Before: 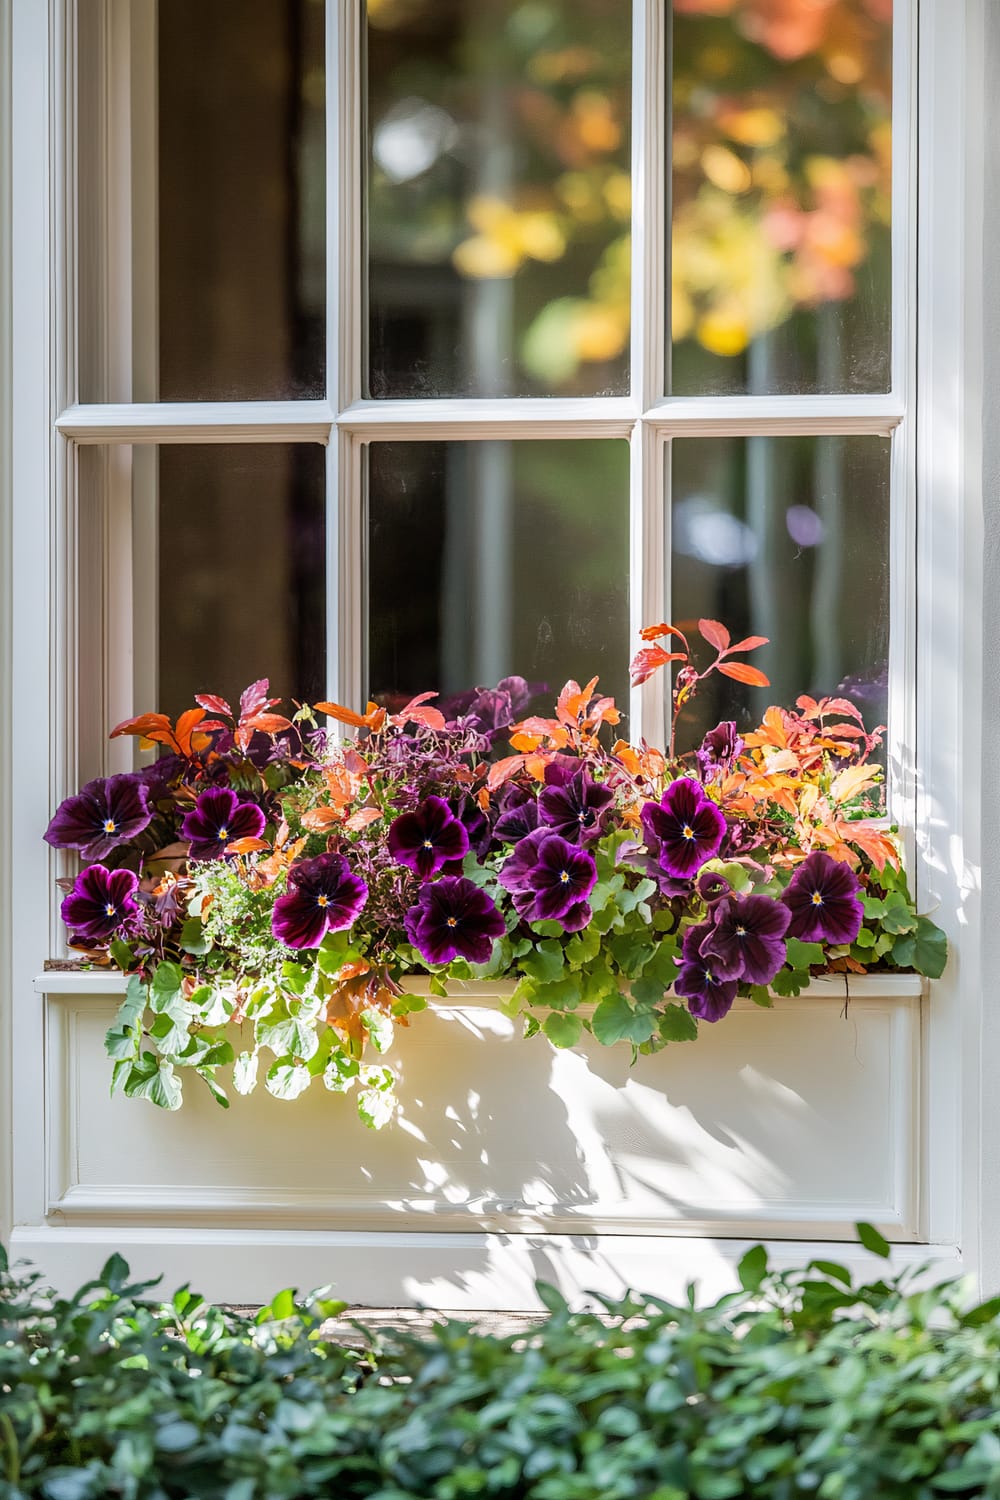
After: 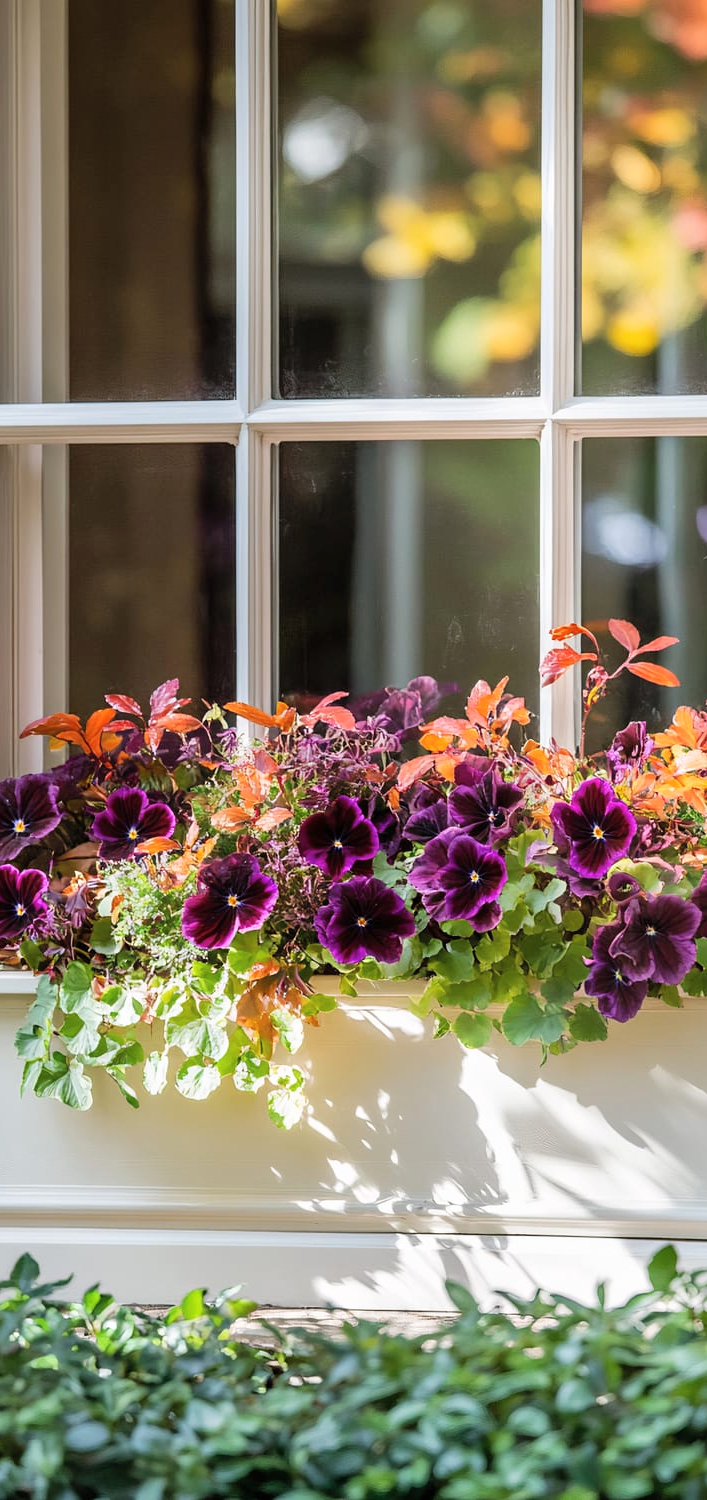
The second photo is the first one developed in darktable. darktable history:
crop and rotate: left 9.061%, right 20.142%
contrast brightness saturation: contrast 0.05, brightness 0.06, saturation 0.01
